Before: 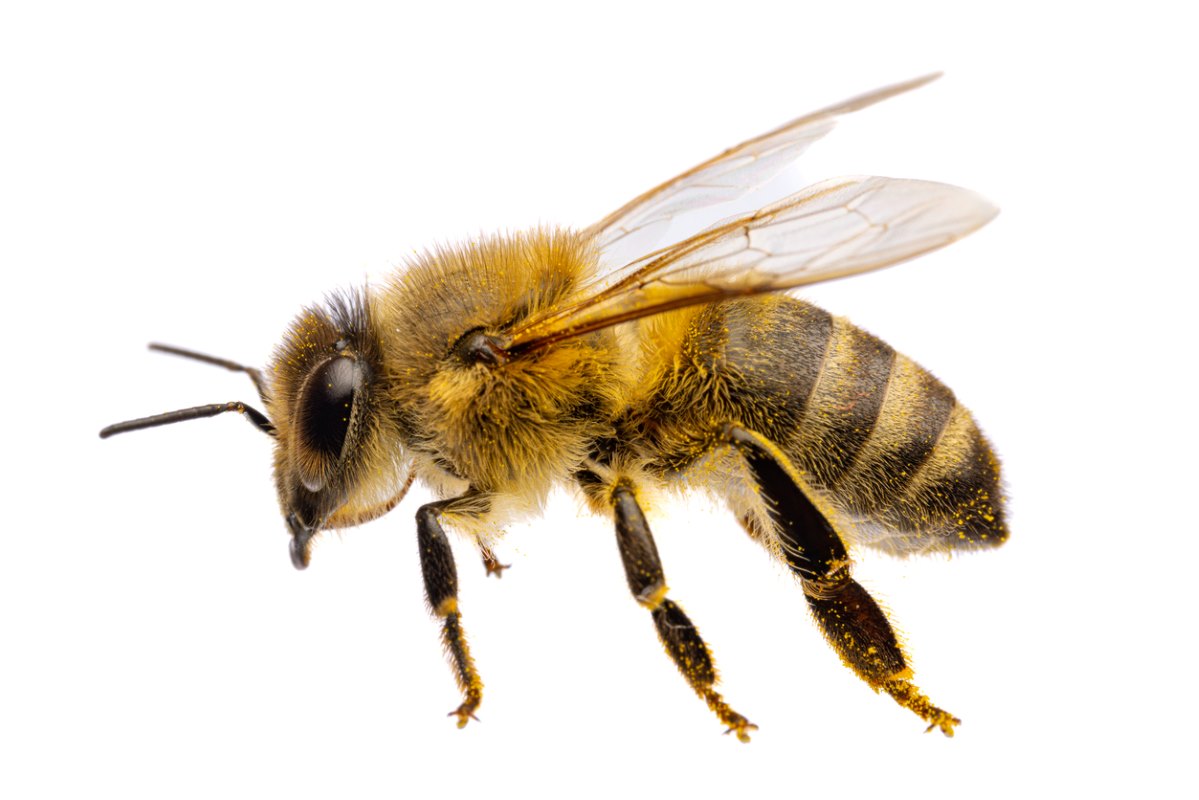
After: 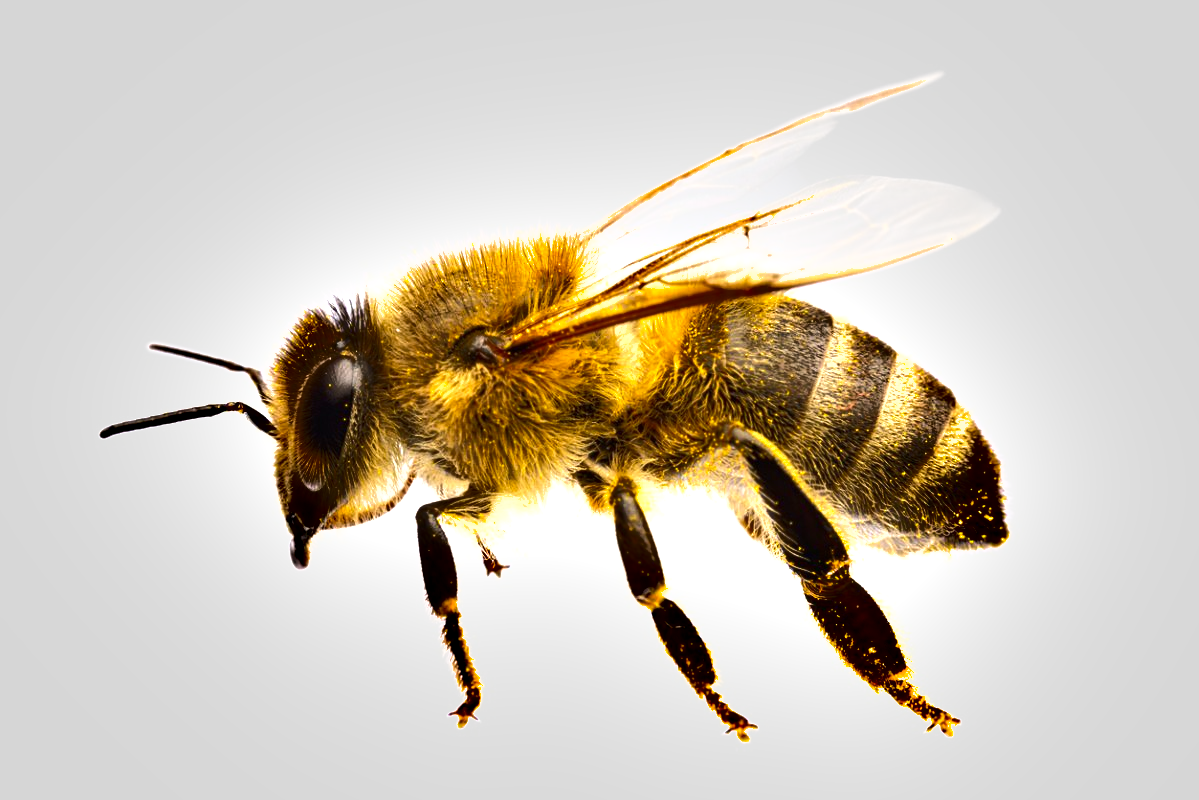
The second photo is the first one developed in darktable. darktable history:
shadows and highlights: soften with gaussian
exposure: black level correction 0, exposure 0.9 EV, compensate exposure bias true, compensate highlight preservation false
